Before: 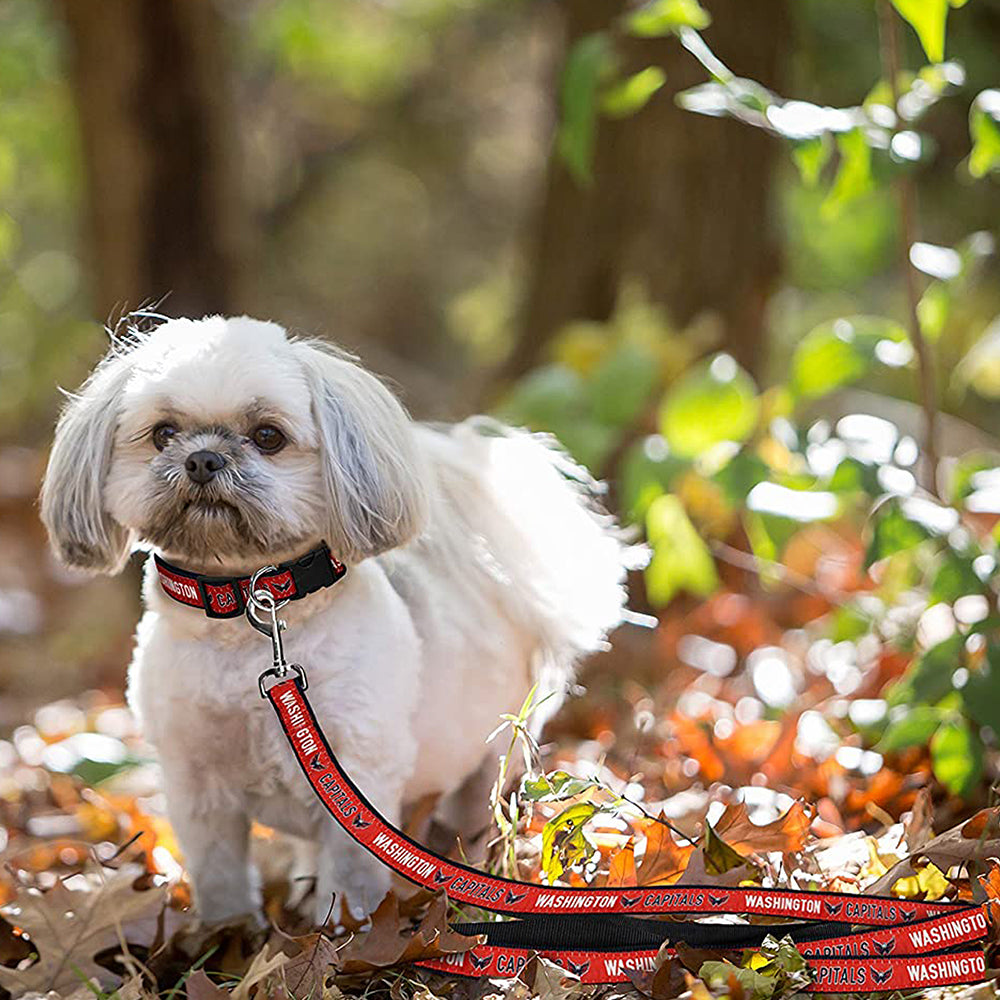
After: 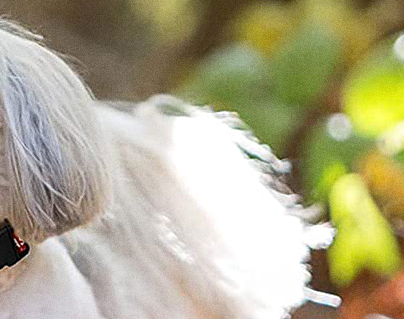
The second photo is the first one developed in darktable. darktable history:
local contrast: mode bilateral grid, contrast 20, coarseness 50, detail 120%, midtone range 0.2
crop: left 31.751%, top 32.172%, right 27.8%, bottom 35.83%
grain: on, module defaults
